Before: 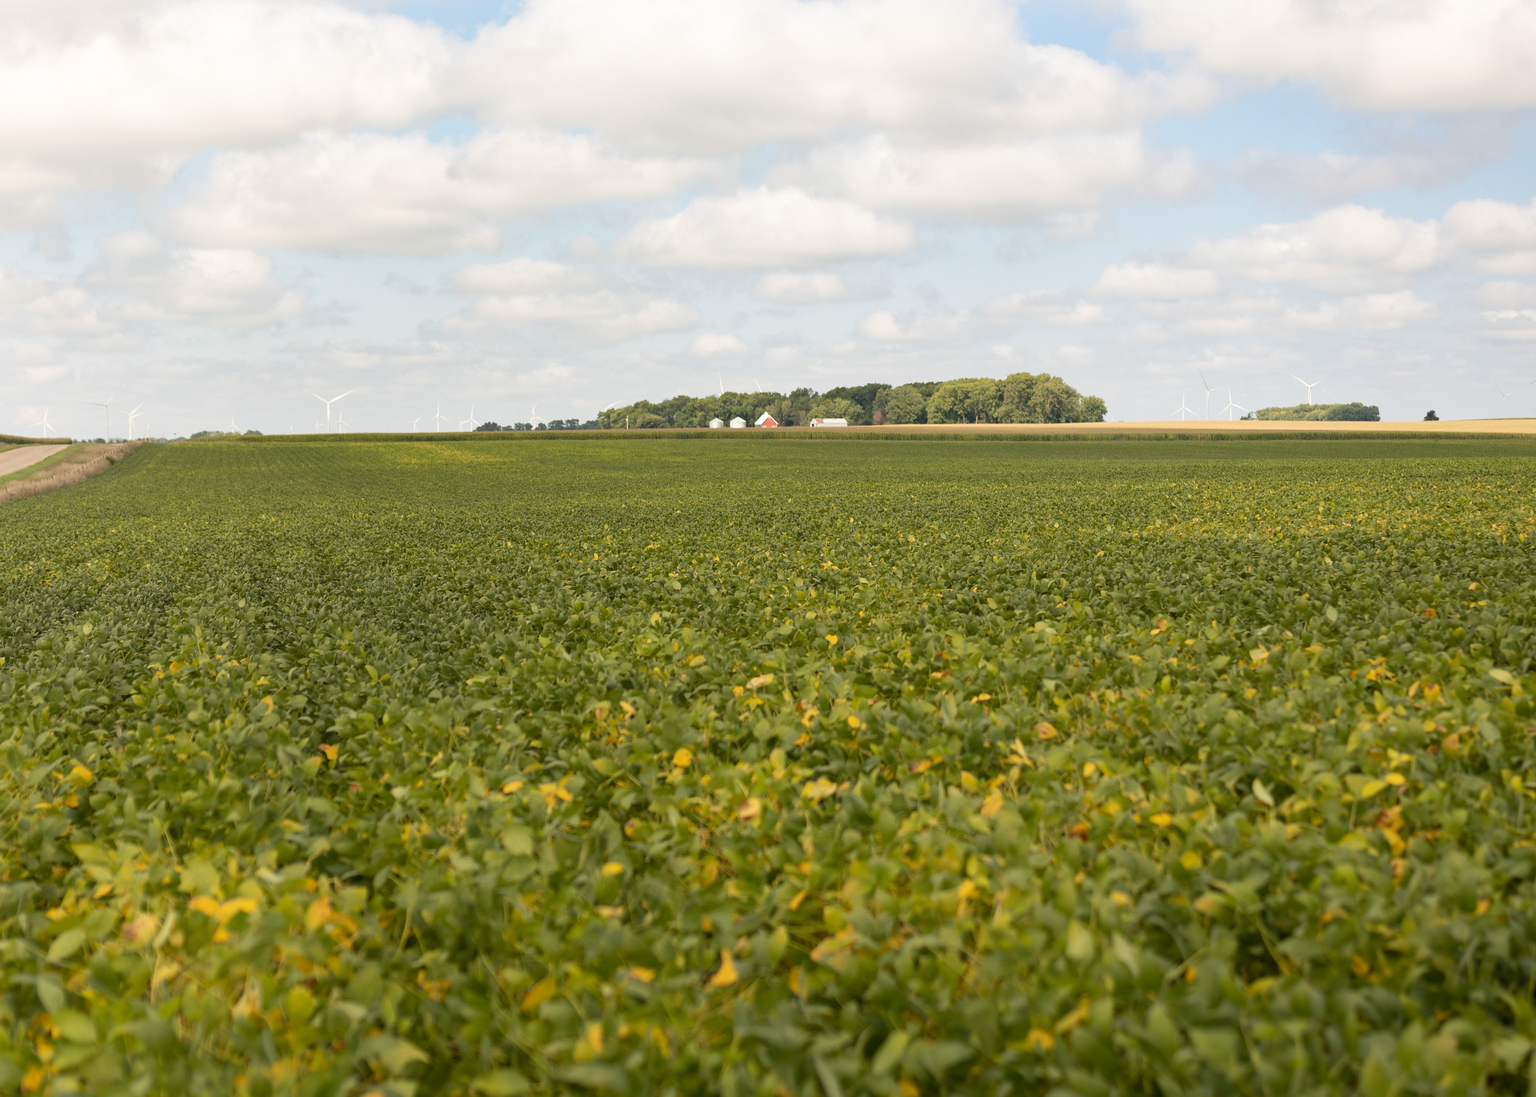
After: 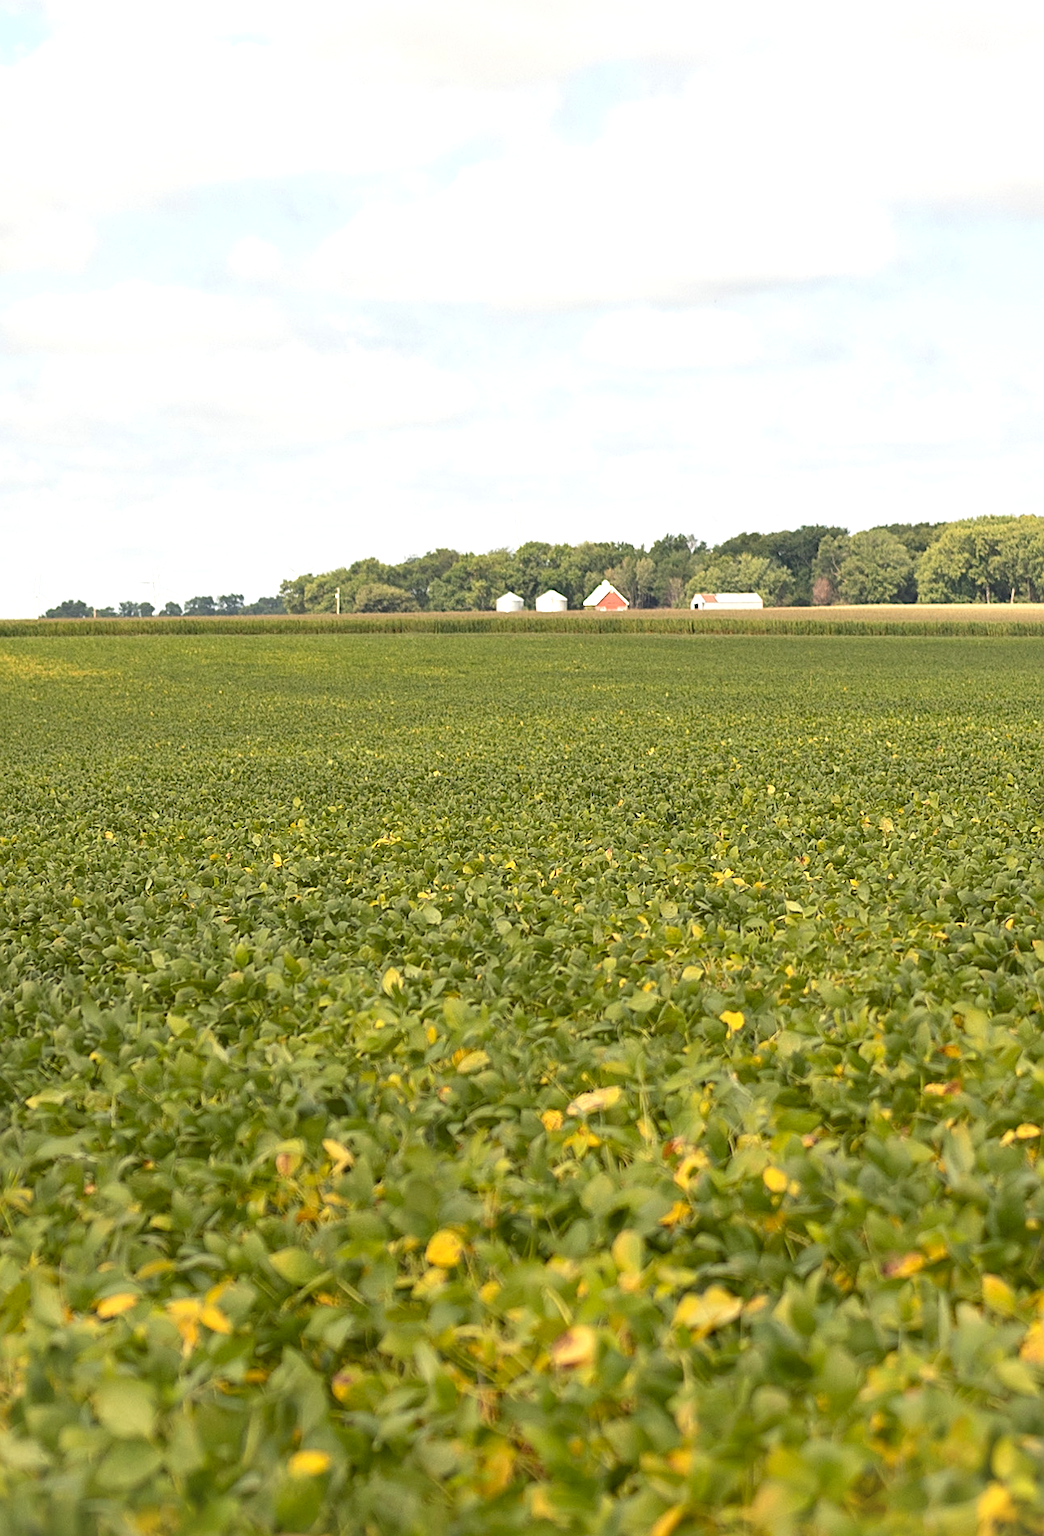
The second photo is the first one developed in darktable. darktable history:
sharpen: on, module defaults
exposure: black level correction 0.001, exposure 0.5 EV, compensate exposure bias true, compensate highlight preservation false
vignetting: fall-off start 100%, brightness 0.05, saturation 0
crop and rotate: left 29.476%, top 10.214%, right 35.32%, bottom 17.333%
